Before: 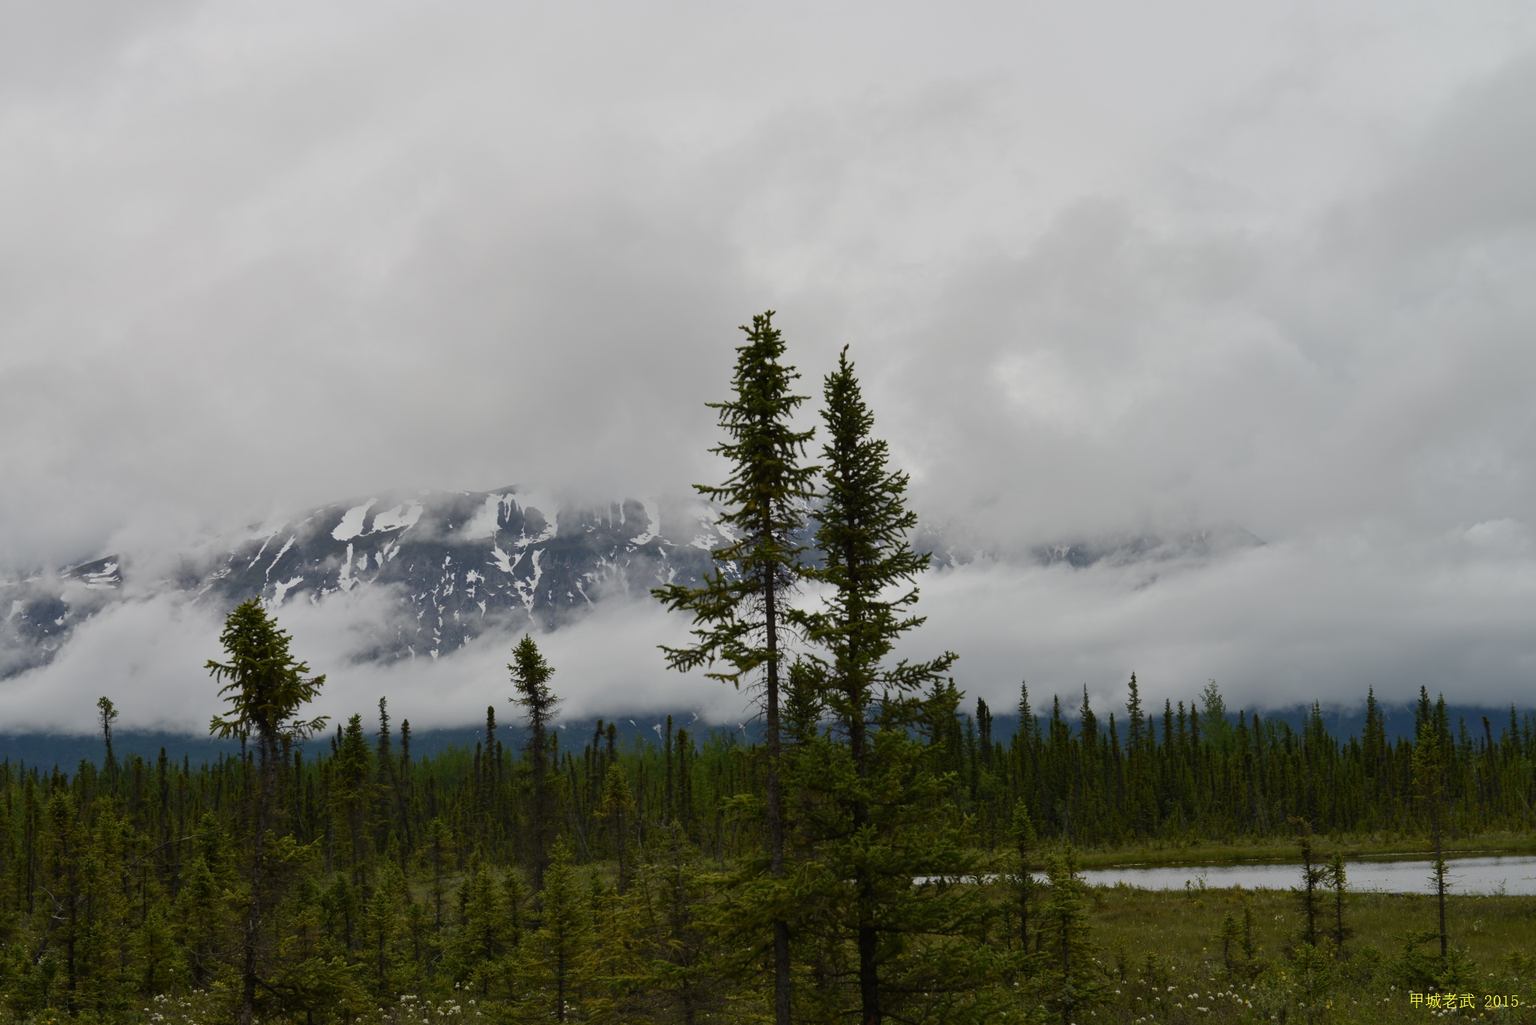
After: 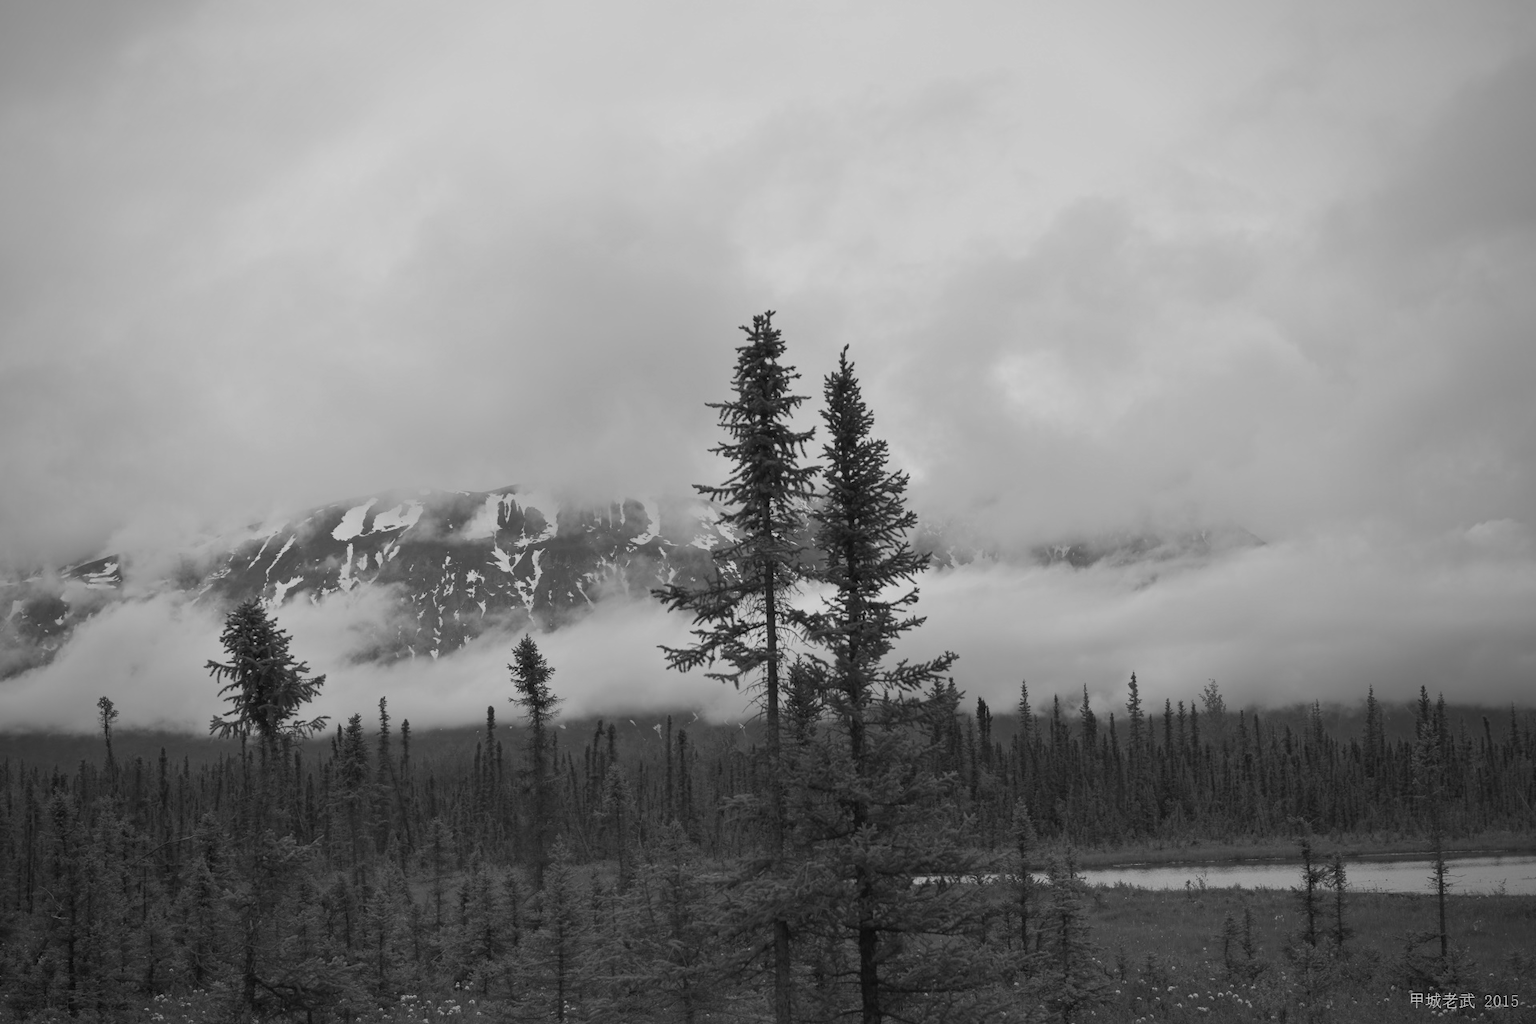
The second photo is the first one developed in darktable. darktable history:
rgb curve: curves: ch0 [(0, 0) (0.072, 0.166) (0.217, 0.293) (0.414, 0.42) (1, 1)], compensate middle gray true, preserve colors basic power
monochrome: on, module defaults
contrast brightness saturation: contrast 0.09, saturation 0.28
vignetting: fall-off start 71.74%
